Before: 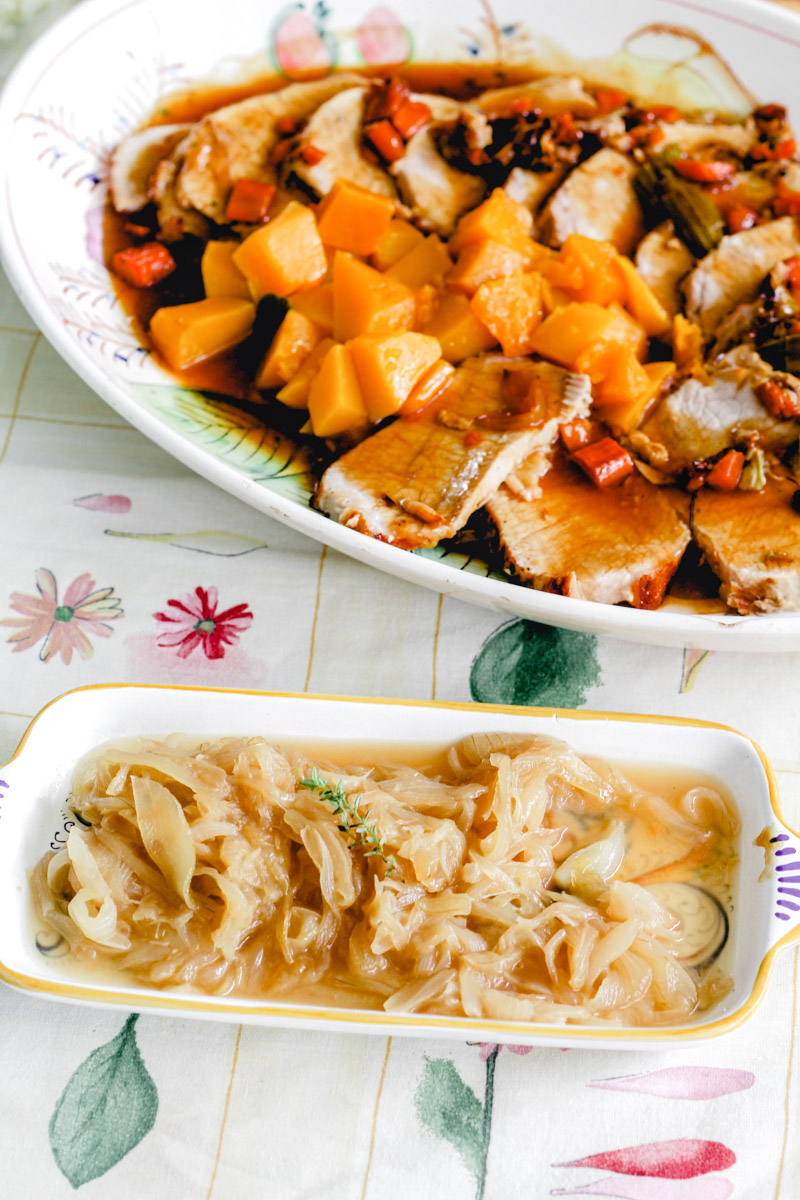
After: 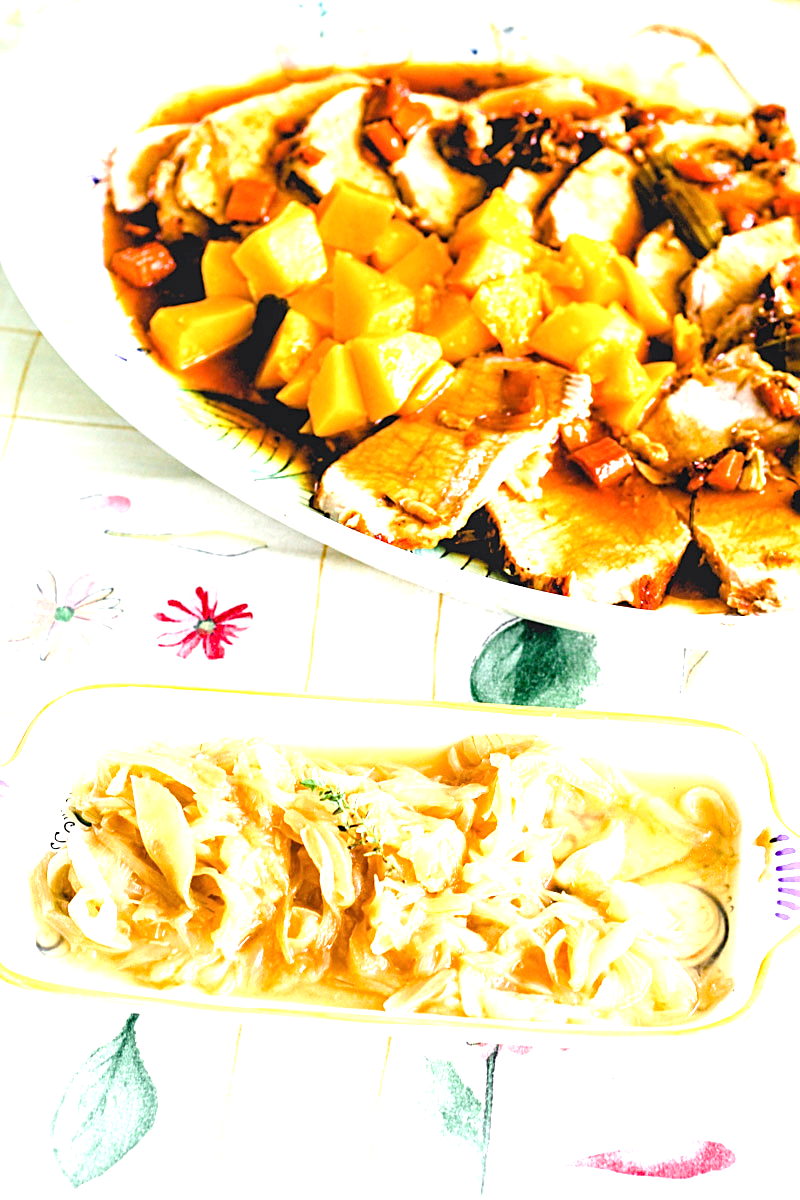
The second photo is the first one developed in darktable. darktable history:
exposure: black level correction 0, exposure 1.388 EV, compensate exposure bias true, compensate highlight preservation false
sharpen: on, module defaults
